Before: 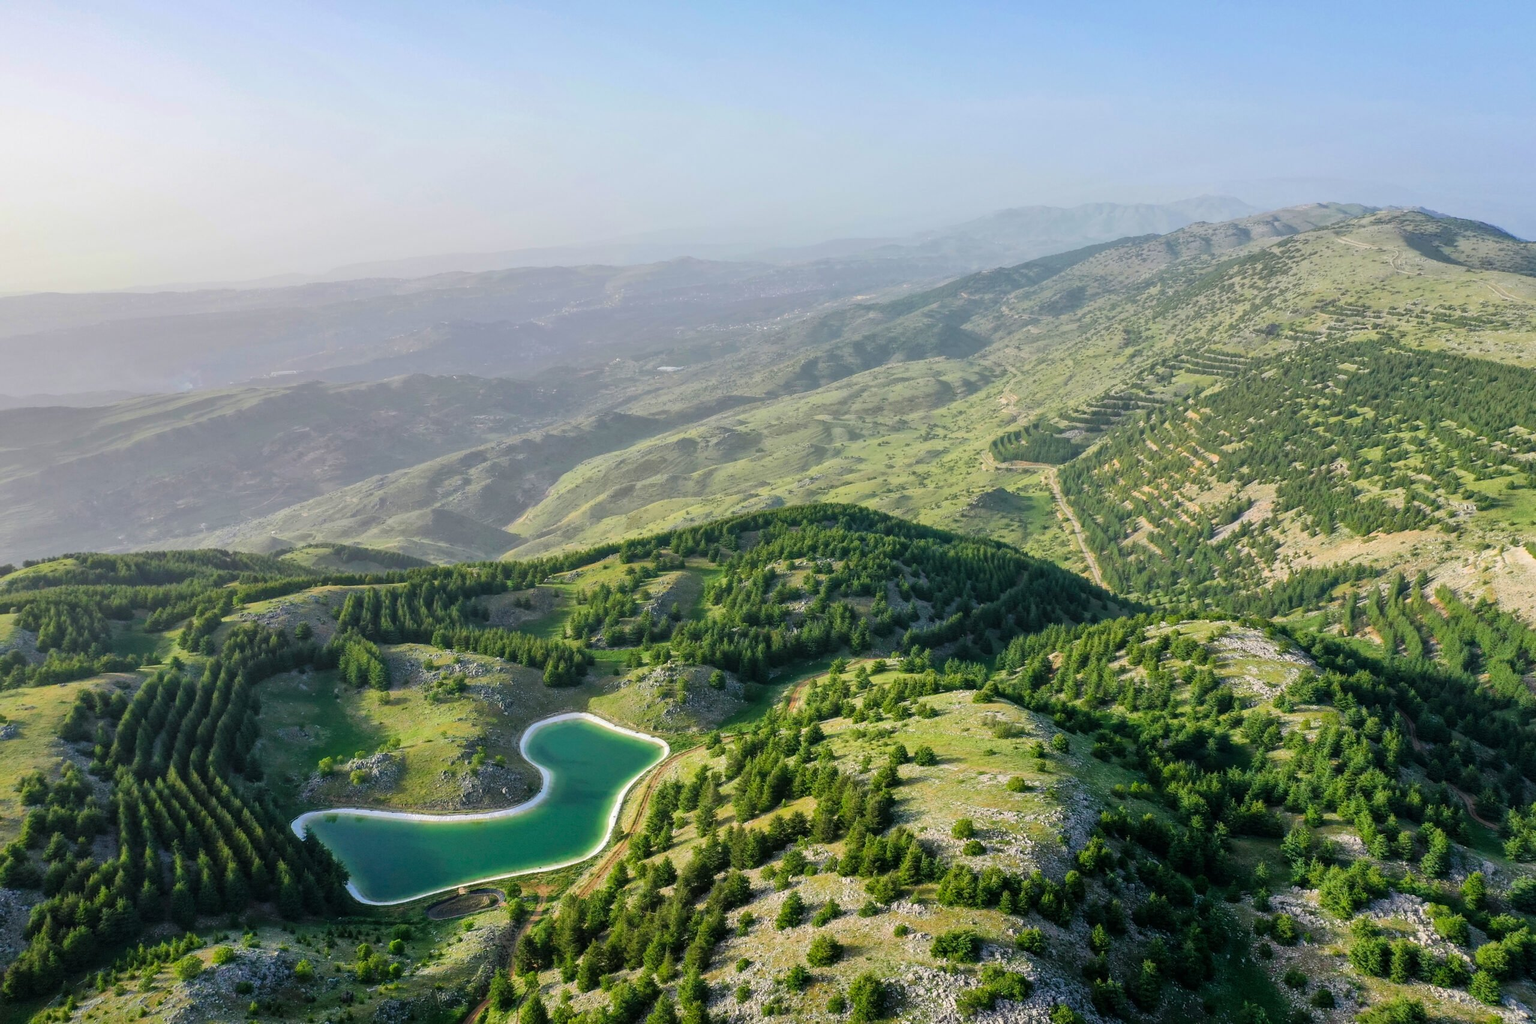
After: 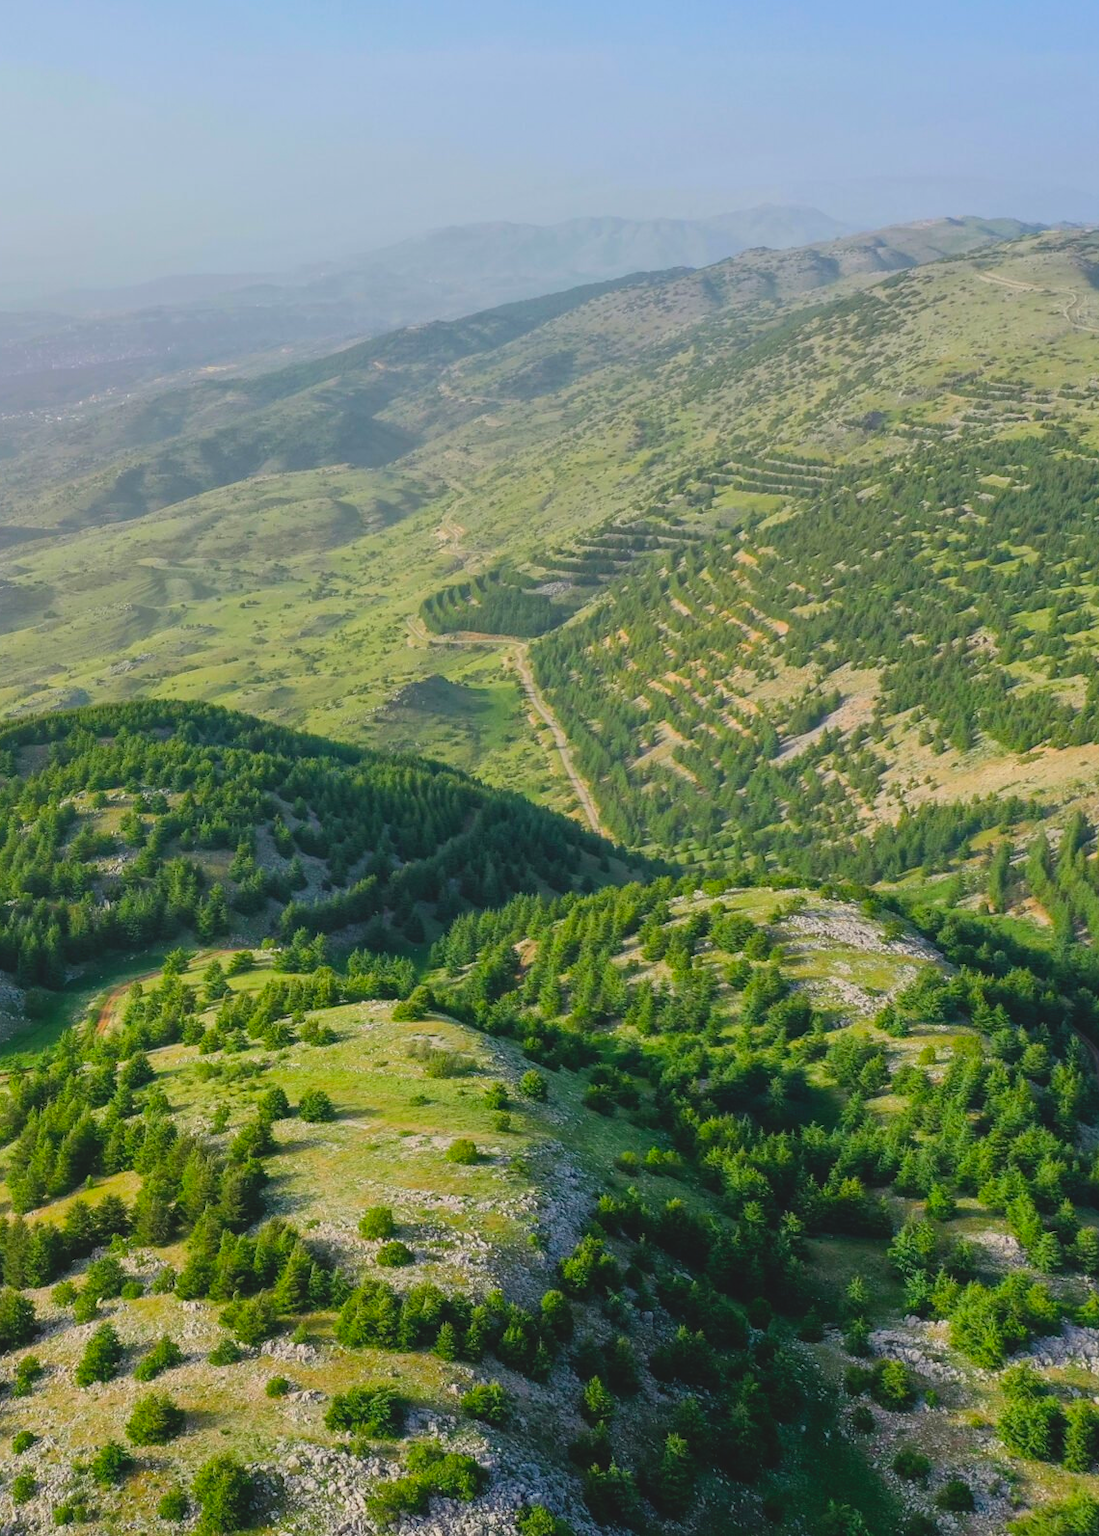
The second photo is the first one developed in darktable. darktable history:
crop: left 47.427%, top 6.663%, right 8.041%
contrast brightness saturation: contrast -0.177, saturation 0.187
tone equalizer: on, module defaults
